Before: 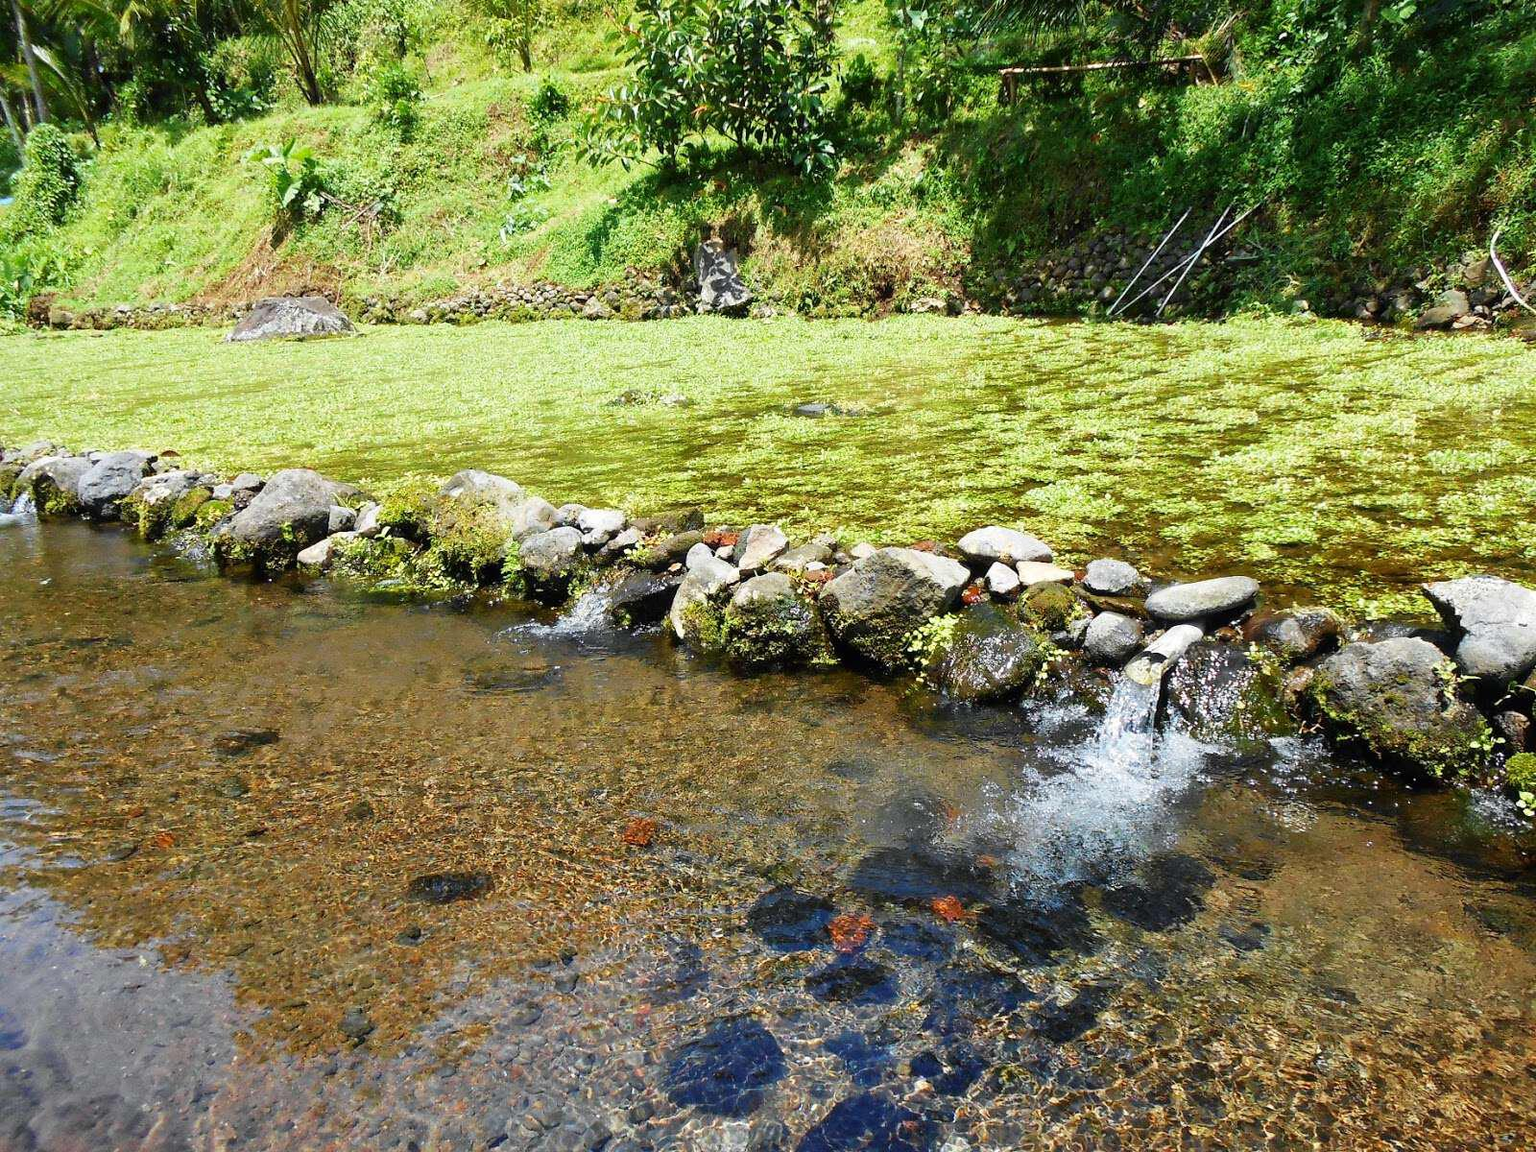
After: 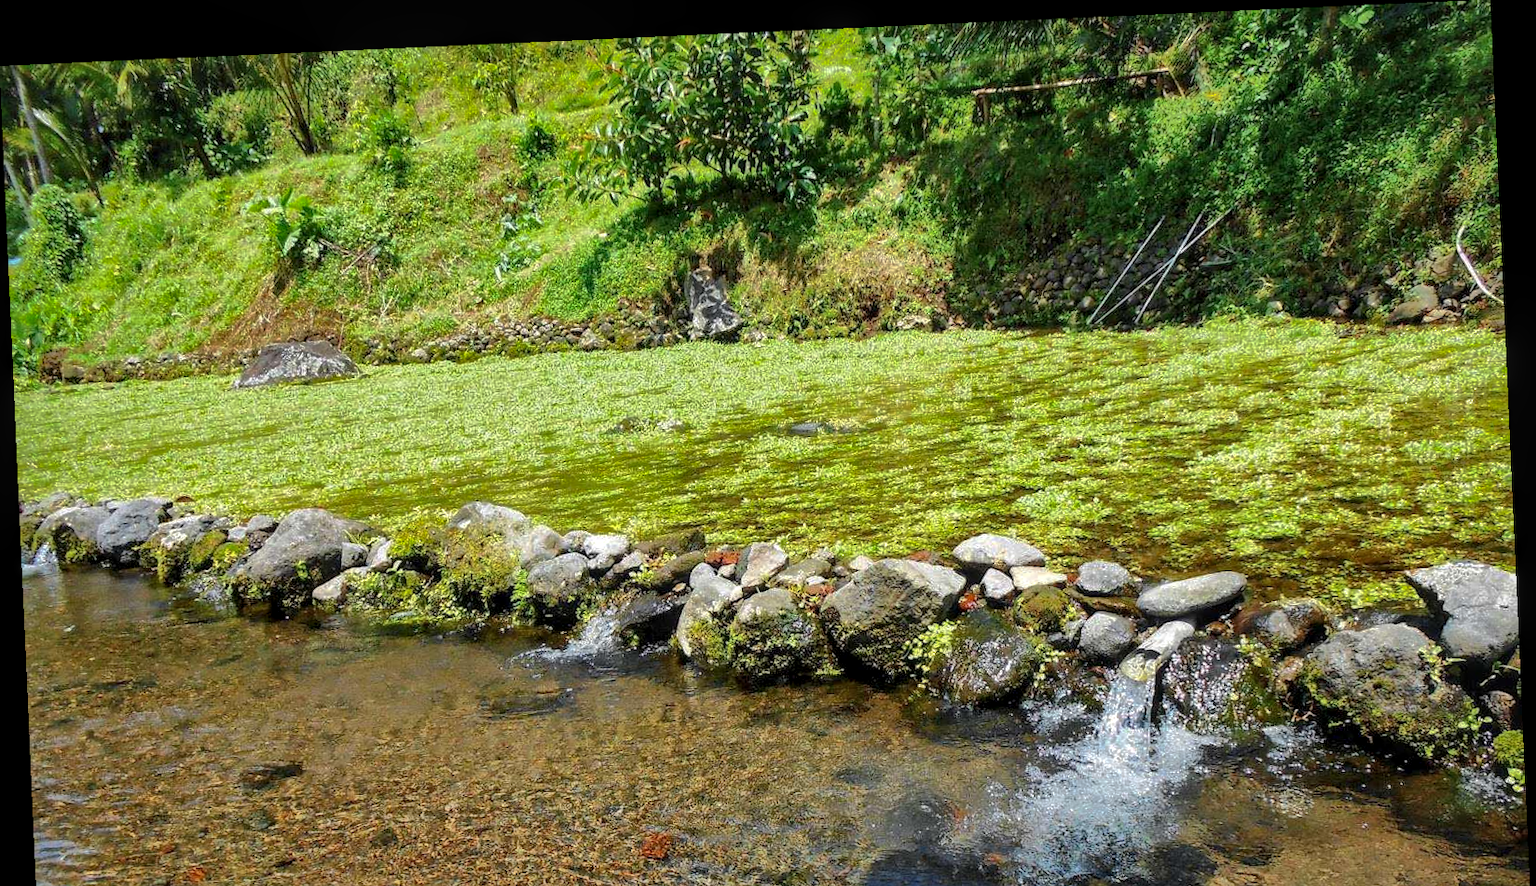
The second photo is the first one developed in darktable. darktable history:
shadows and highlights: shadows 25, highlights -70
local contrast: on, module defaults
crop: bottom 24.967%
rotate and perspective: rotation -2.56°, automatic cropping off
tone equalizer: on, module defaults
